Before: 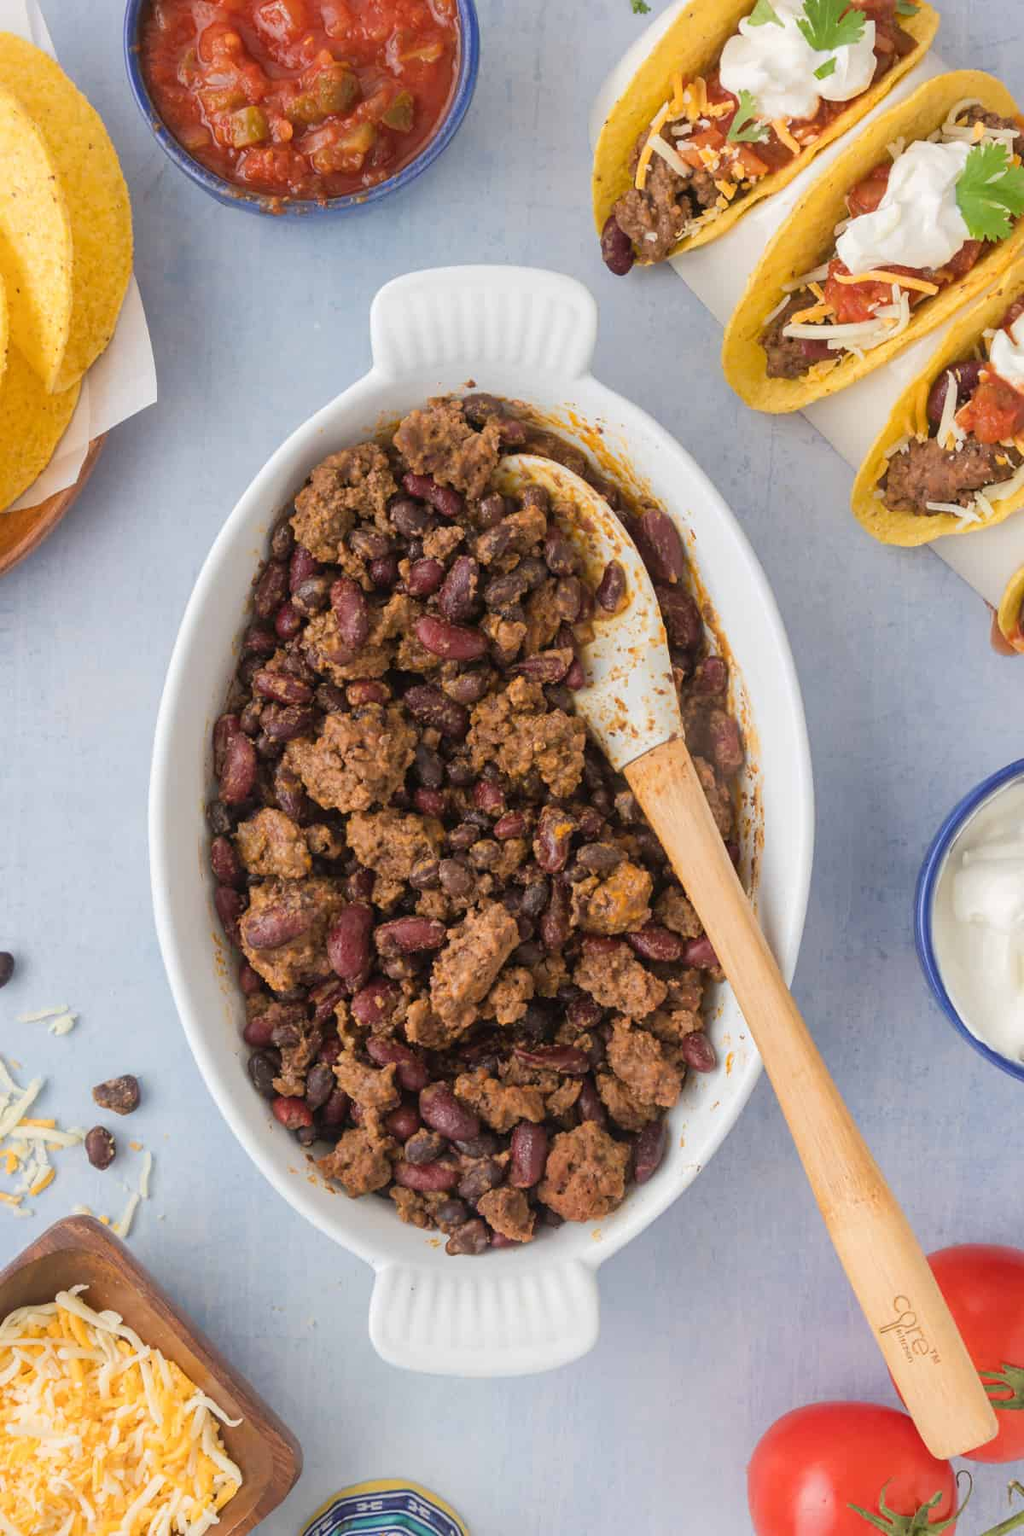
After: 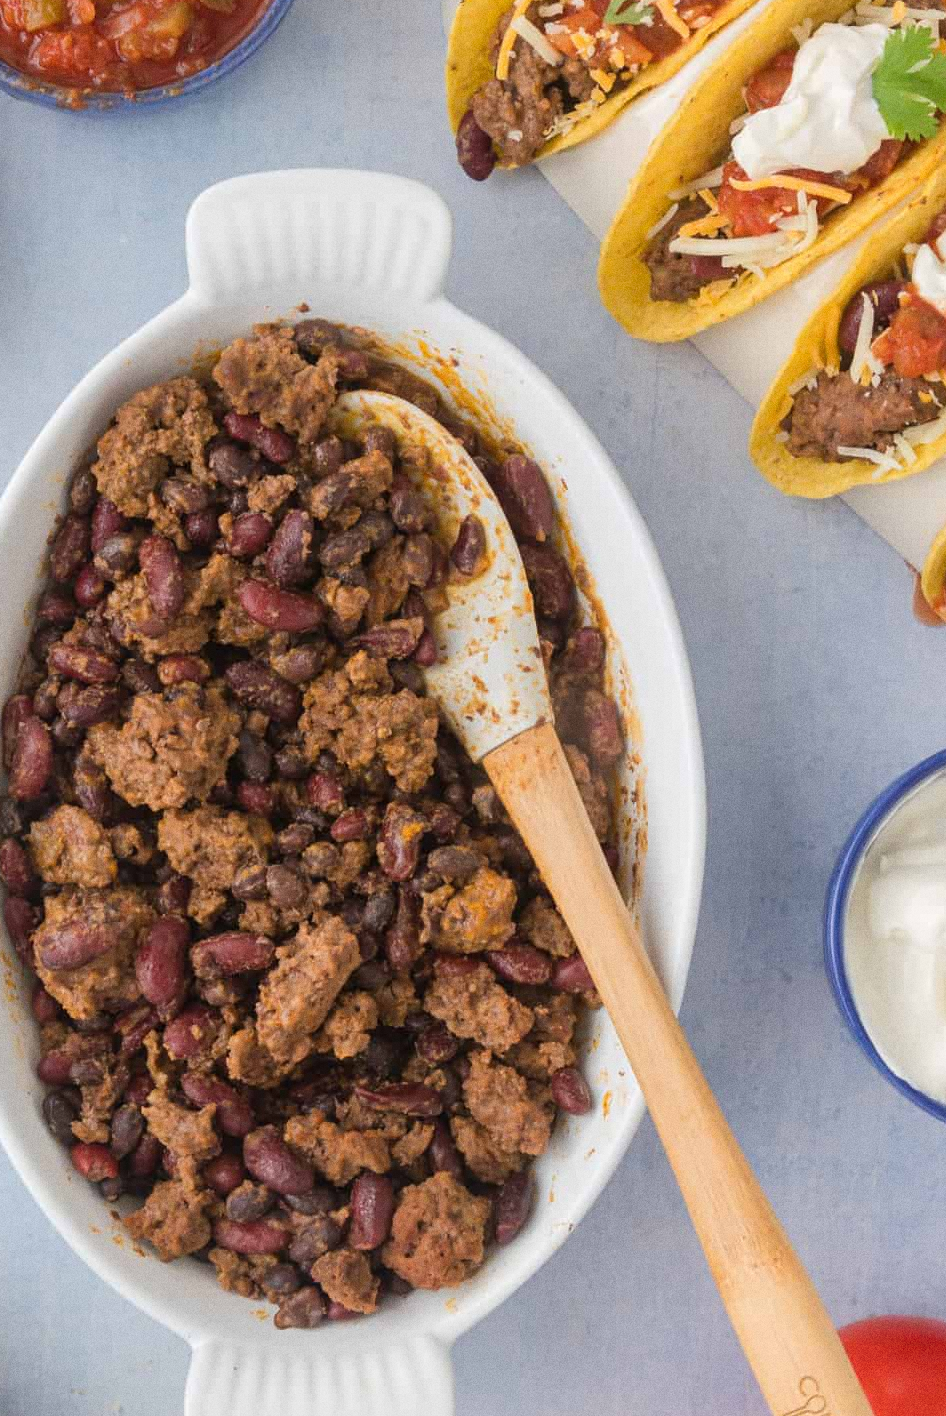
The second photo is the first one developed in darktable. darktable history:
crop and rotate: left 20.74%, top 7.912%, right 0.375%, bottom 13.378%
grain: on, module defaults
